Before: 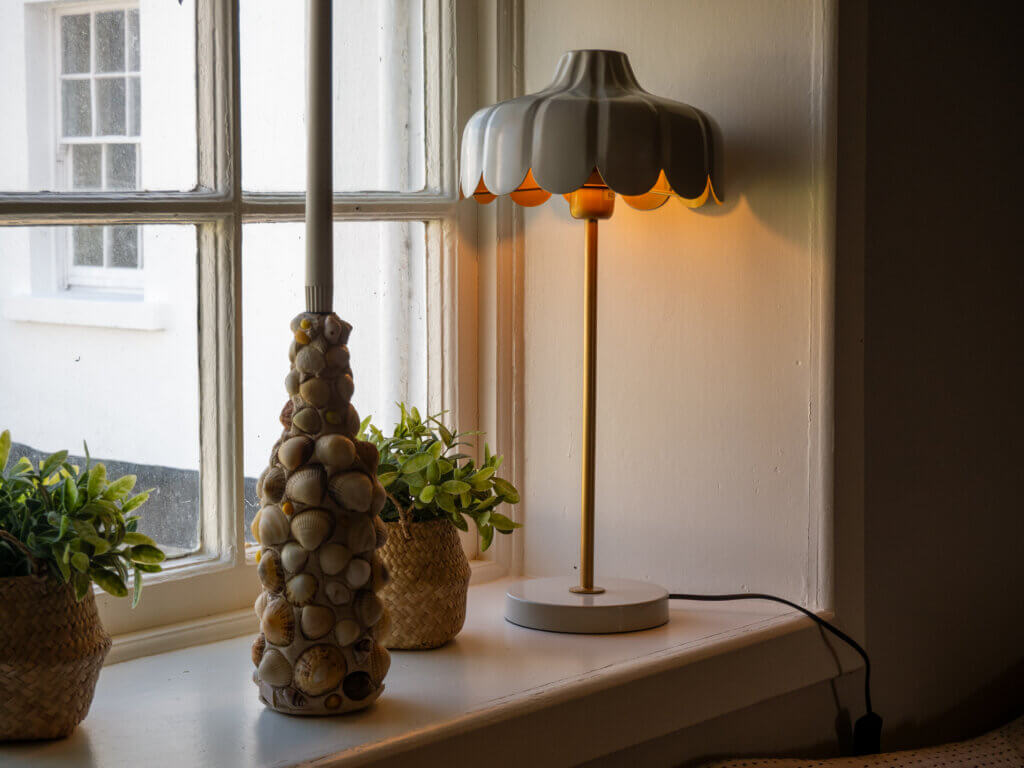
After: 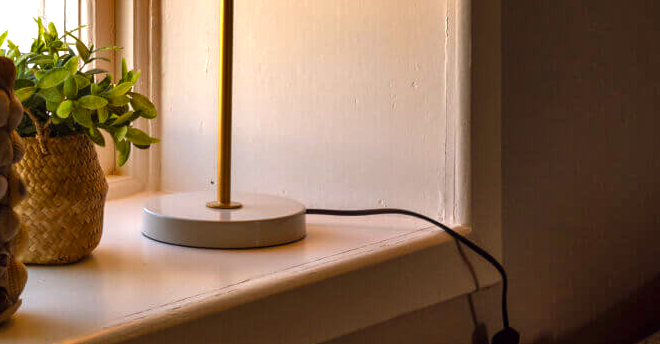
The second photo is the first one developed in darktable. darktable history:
shadows and highlights: soften with gaussian
exposure: black level correction 0, exposure 0.7 EV, compensate exposure bias true, compensate highlight preservation false
crop and rotate: left 35.509%, top 50.238%, bottom 4.934%
color balance: lift [1, 1.001, 0.999, 1.001], gamma [1, 1.004, 1.007, 0.993], gain [1, 0.991, 0.987, 1.013], contrast 7.5%, contrast fulcrum 10%, output saturation 115%
